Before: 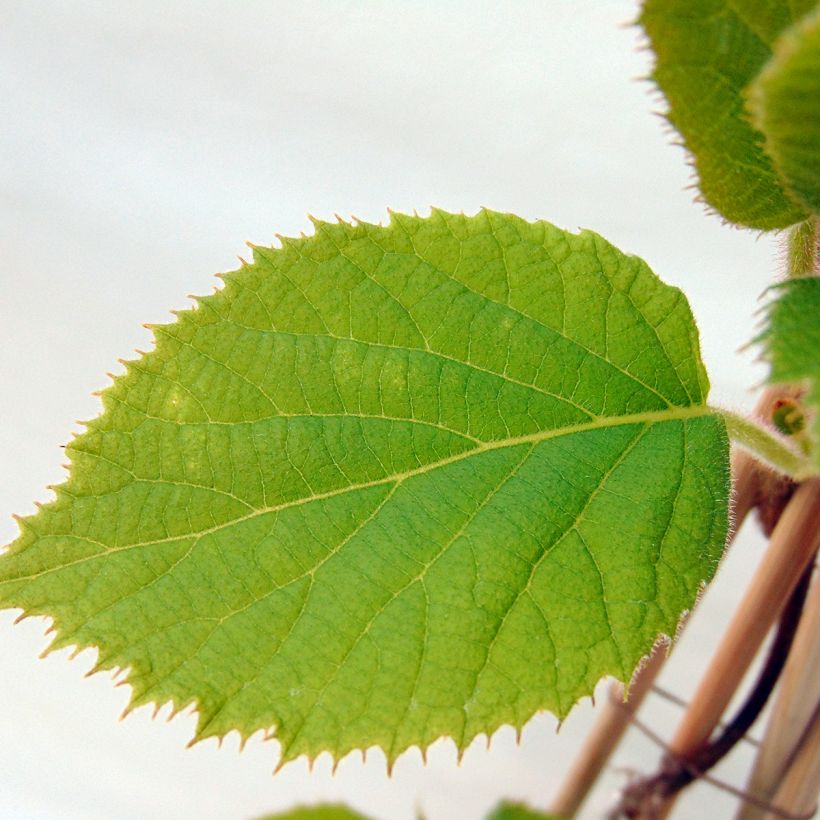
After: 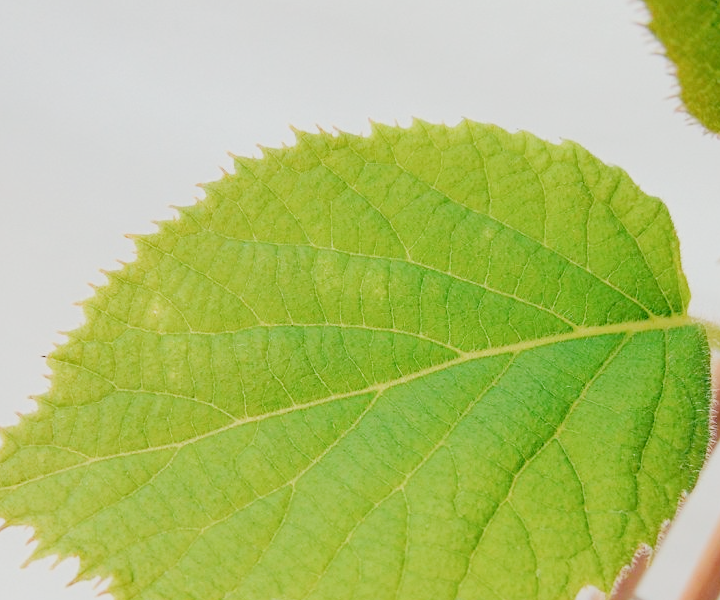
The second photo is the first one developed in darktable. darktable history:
tone curve: curves: ch0 [(0, 0) (0.003, 0.004) (0.011, 0.015) (0.025, 0.033) (0.044, 0.058) (0.069, 0.091) (0.1, 0.131) (0.136, 0.179) (0.177, 0.233) (0.224, 0.295) (0.277, 0.364) (0.335, 0.434) (0.399, 0.51) (0.468, 0.583) (0.543, 0.654) (0.623, 0.724) (0.709, 0.789) (0.801, 0.852) (0.898, 0.924) (1, 1)], color space Lab, independent channels, preserve colors none
crop and rotate: left 2.389%, top 11.038%, right 9.727%, bottom 15.678%
filmic rgb: black relative exposure -7.65 EV, white relative exposure 4.56 EV, hardness 3.61, preserve chrominance no, color science v4 (2020), contrast in shadows soft
